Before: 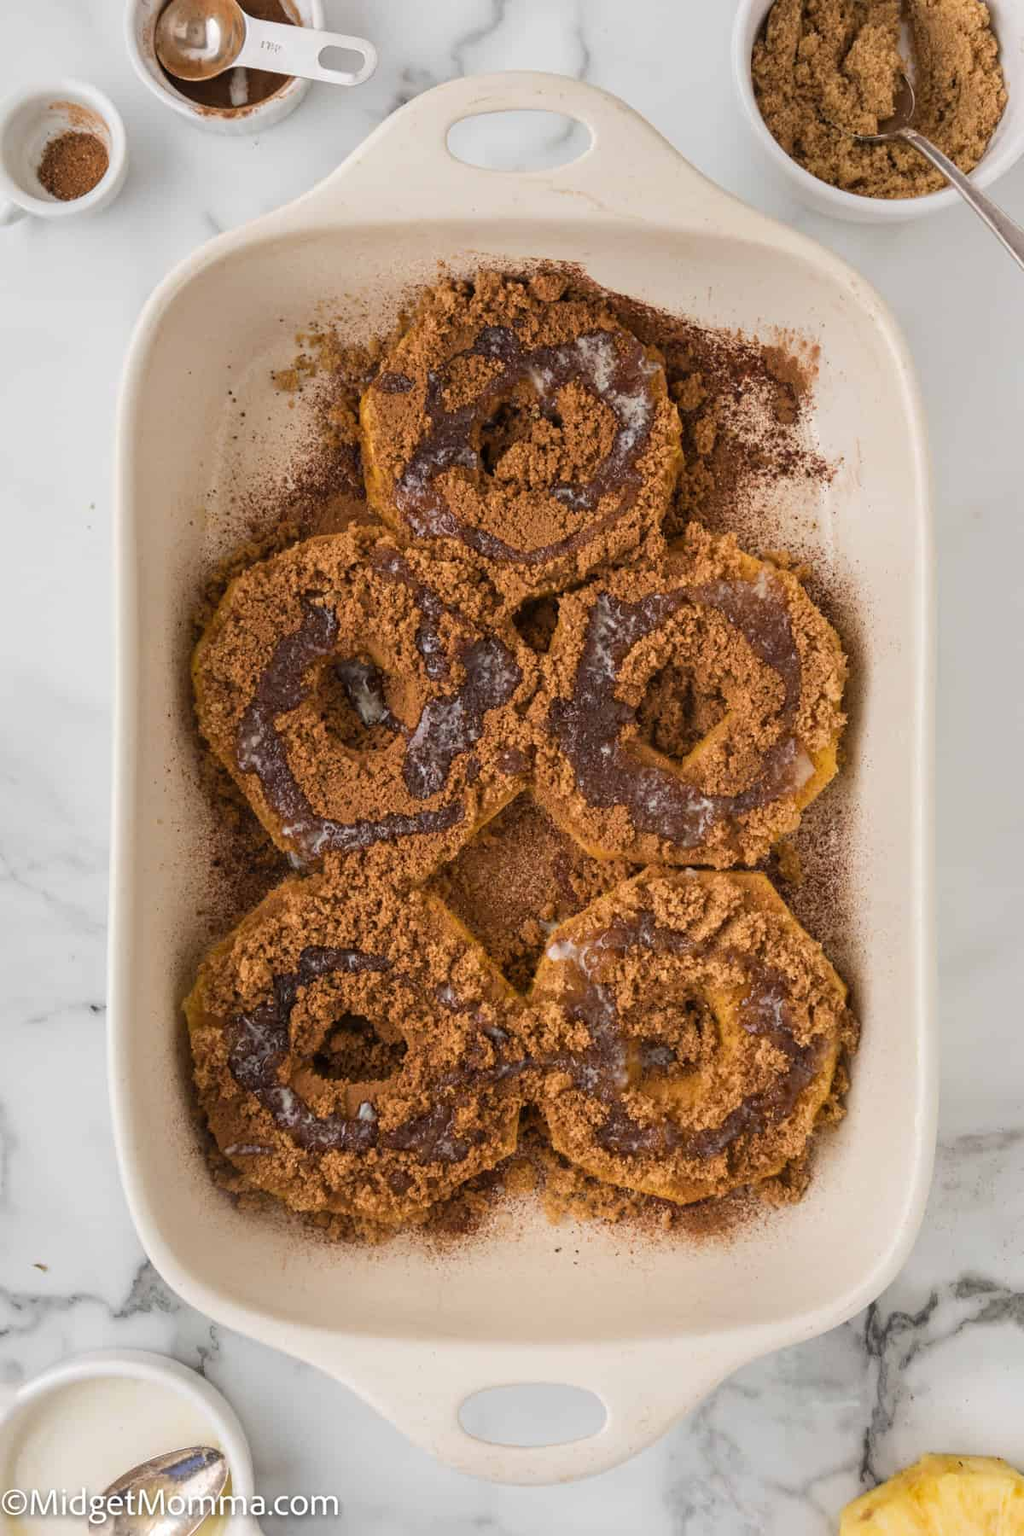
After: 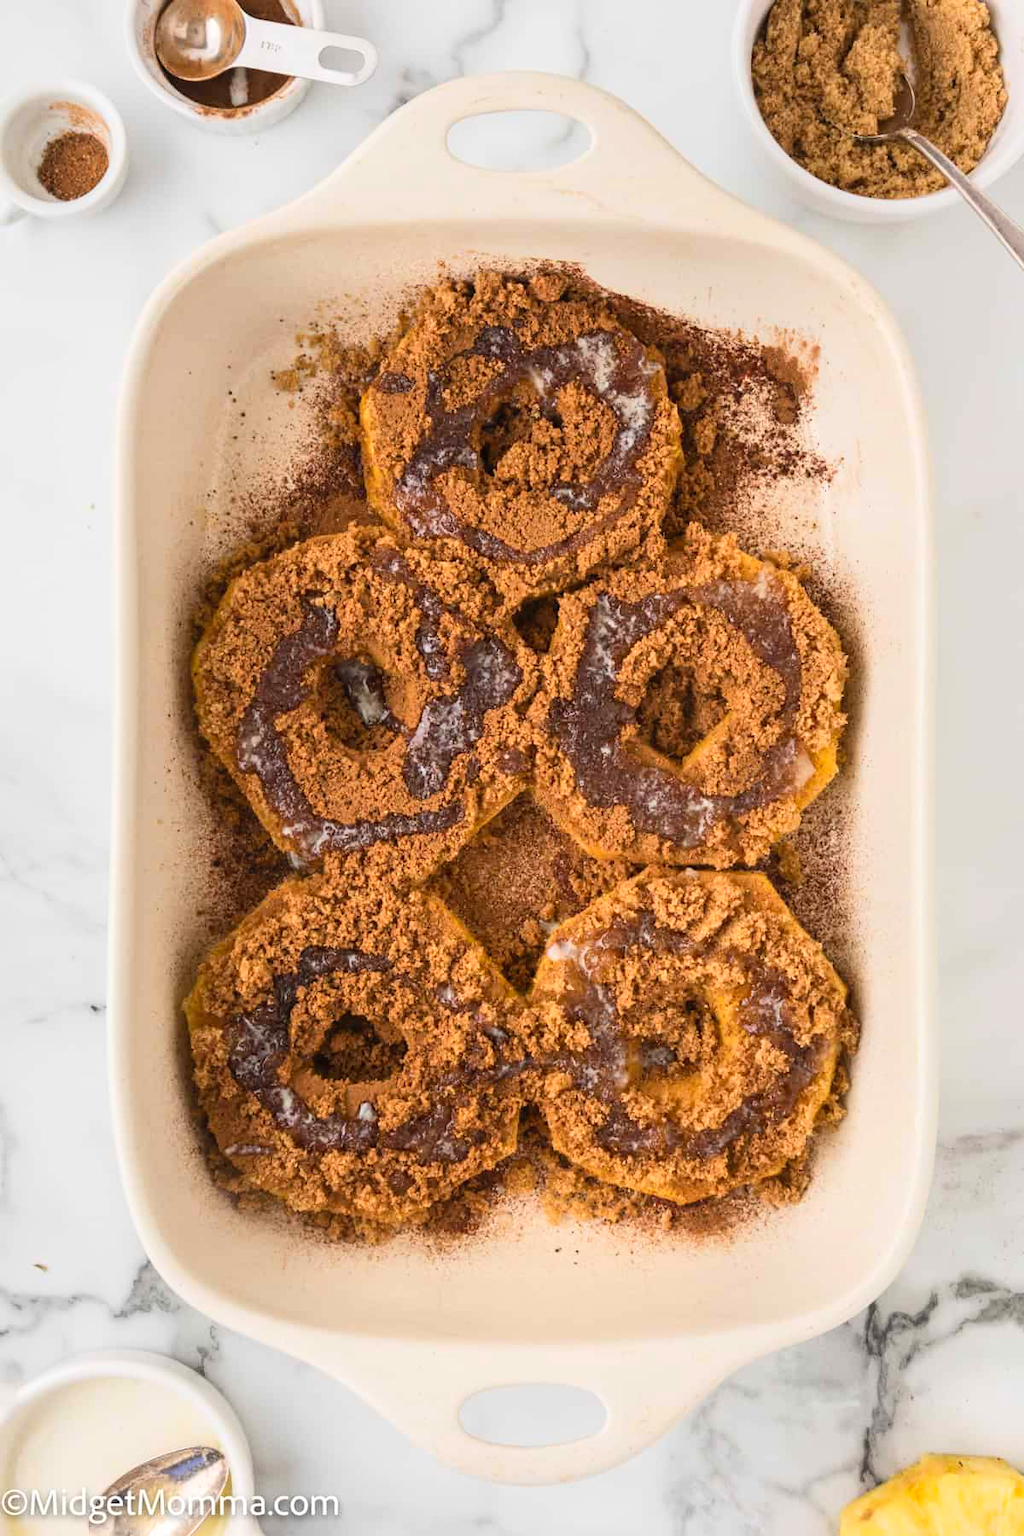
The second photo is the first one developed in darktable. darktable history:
contrast brightness saturation: contrast 0.204, brightness 0.164, saturation 0.221
